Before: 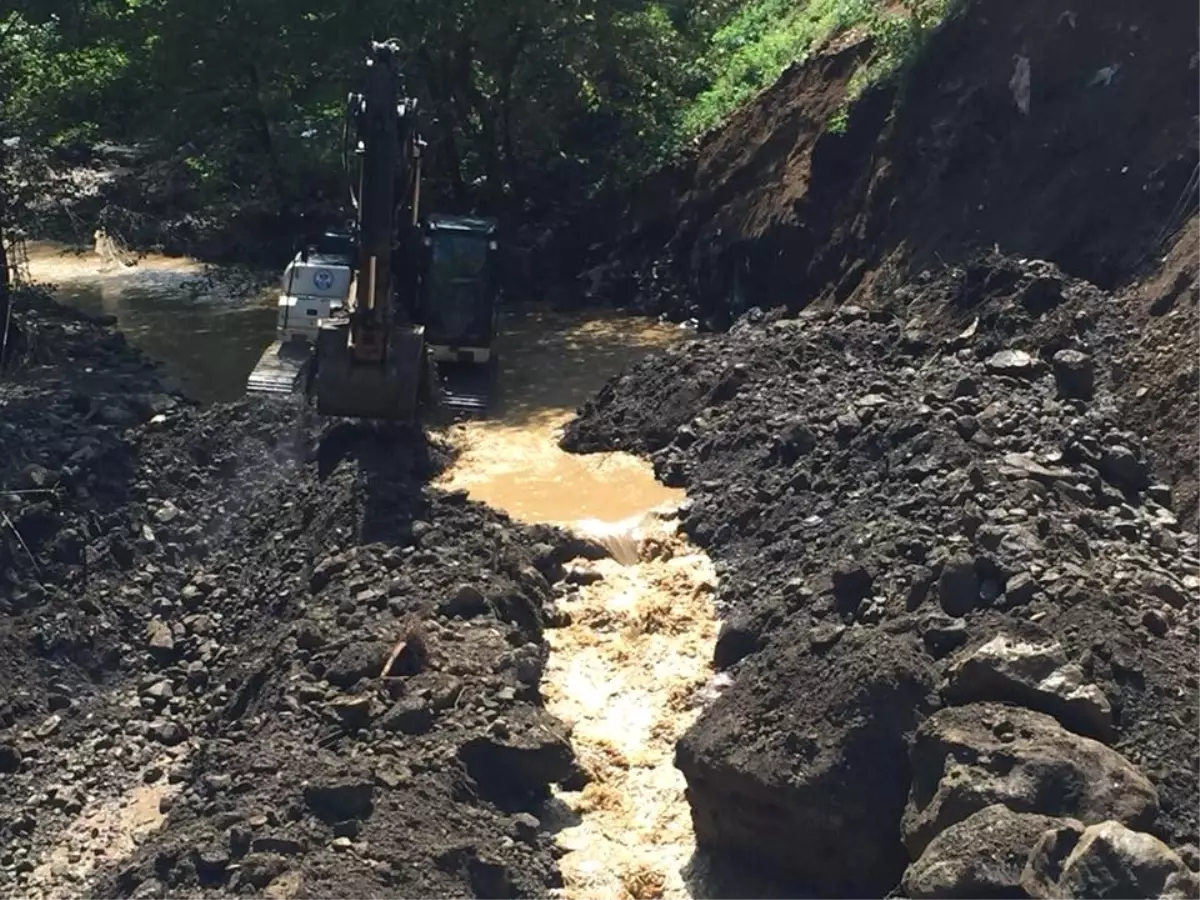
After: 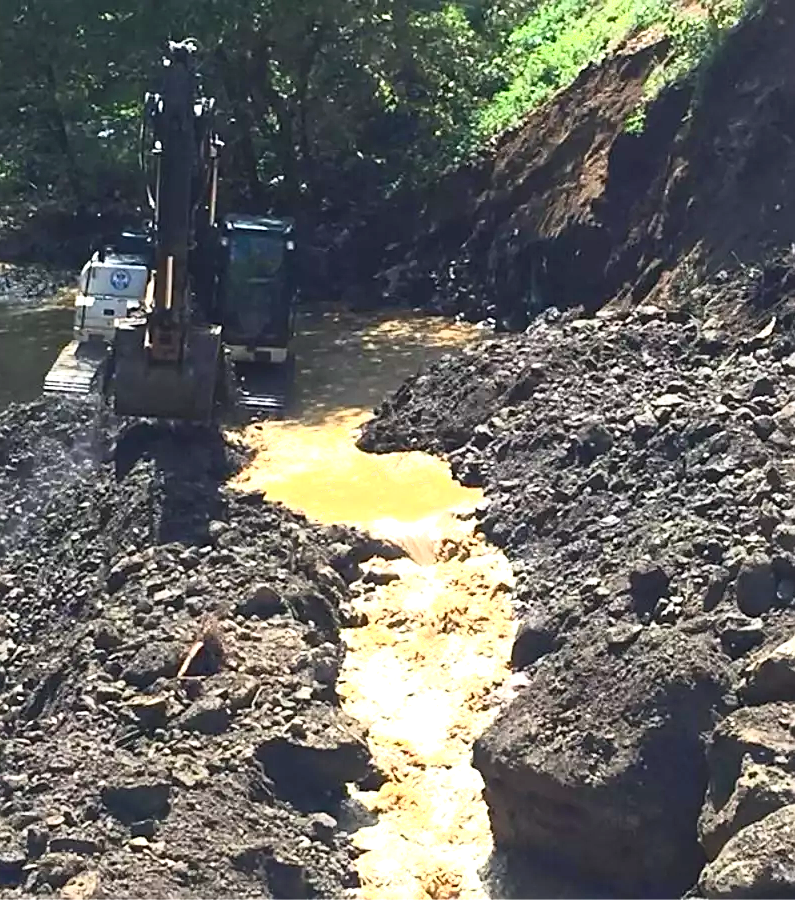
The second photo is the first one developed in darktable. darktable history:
shadows and highlights: shadows 0.057, highlights 40.98
crop: left 16.955%, right 16.794%
exposure: black level correction 0, exposure 0.701 EV, compensate highlight preservation false
contrast brightness saturation: contrast 0.196, brightness 0.156, saturation 0.217
sharpen: on, module defaults
